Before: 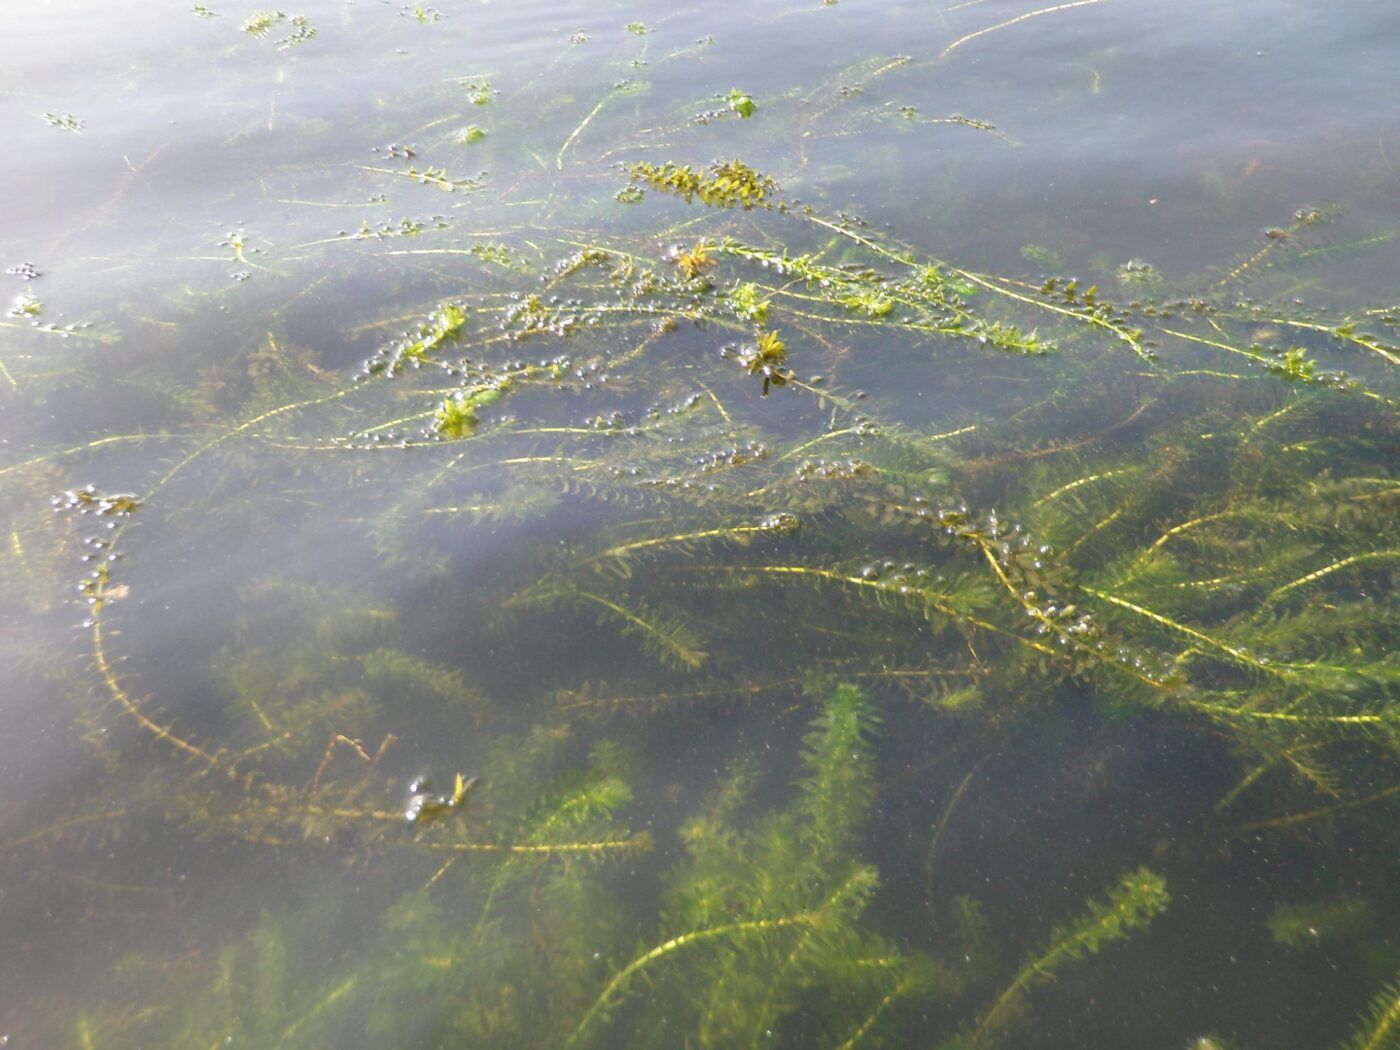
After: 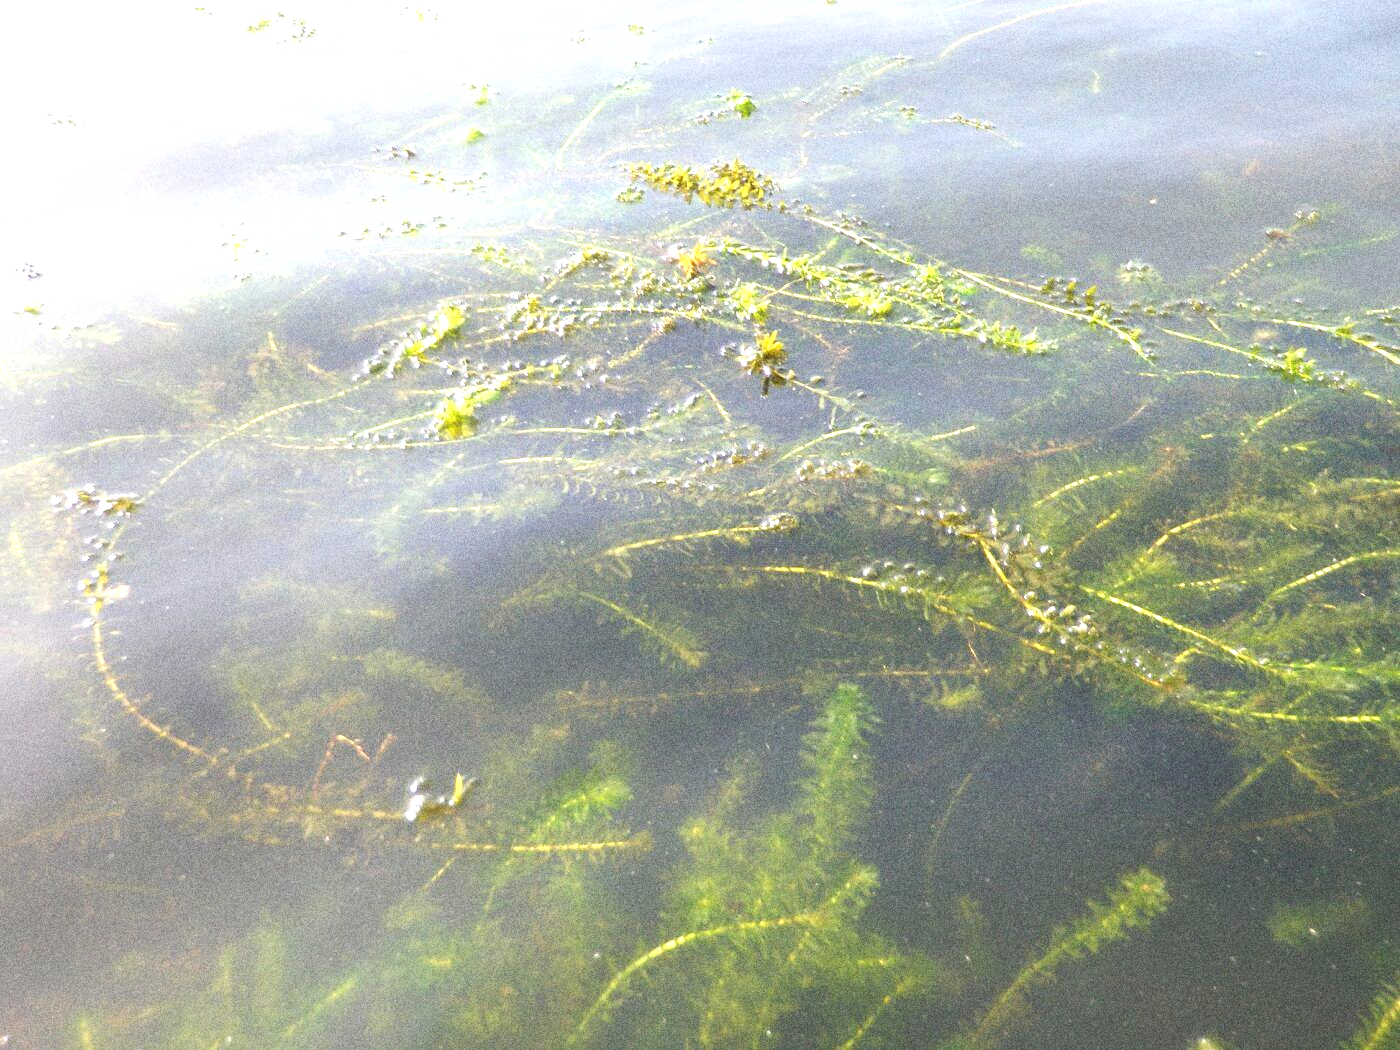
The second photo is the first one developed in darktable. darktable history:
grain: coarseness 14.49 ISO, strength 48.04%, mid-tones bias 35%
exposure: black level correction 0, exposure 0.9 EV, compensate highlight preservation false
